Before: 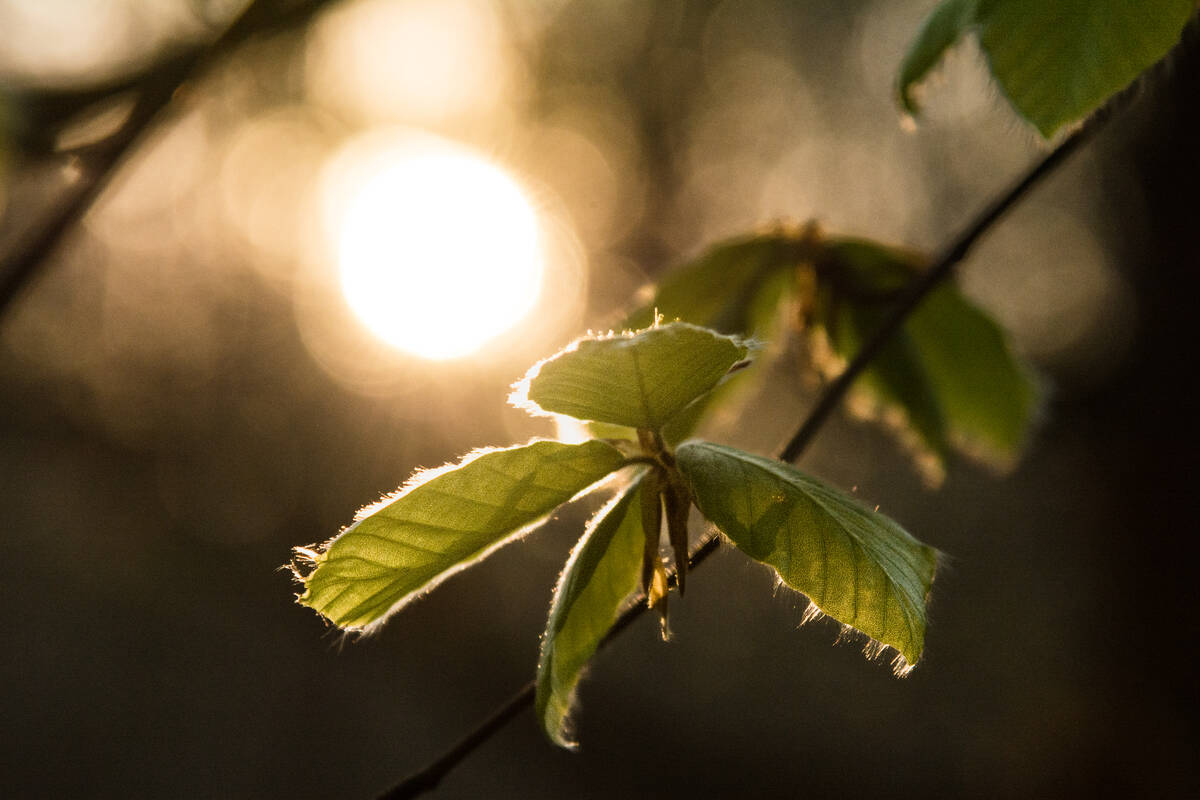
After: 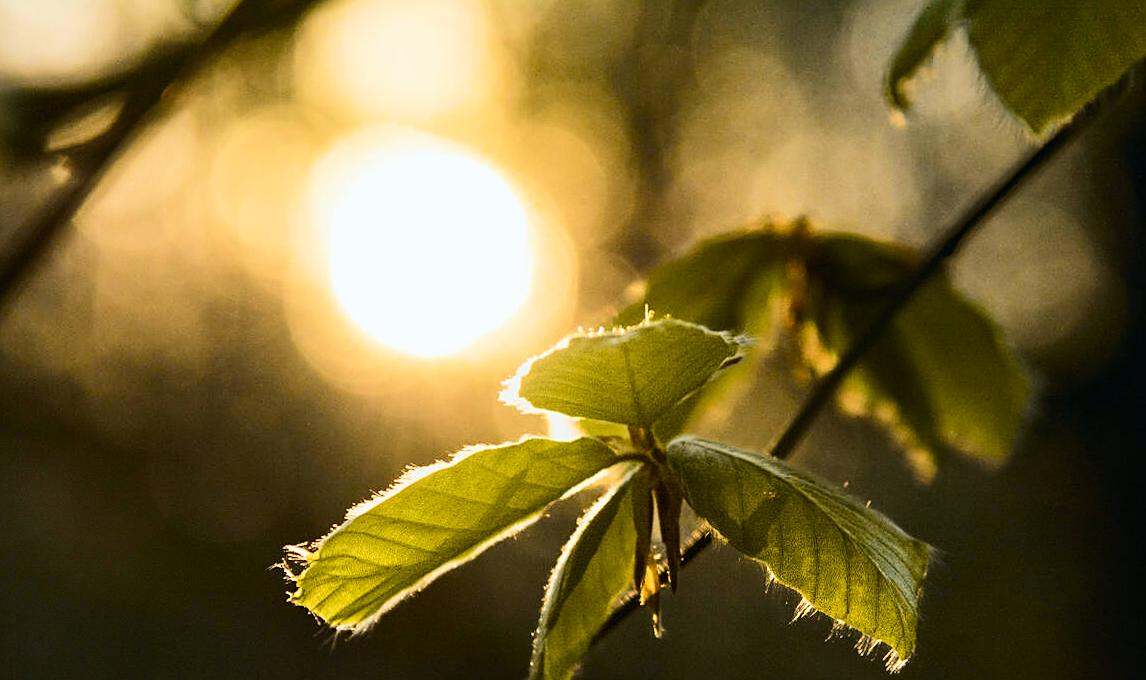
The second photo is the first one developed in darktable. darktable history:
sharpen: amount 0.5
tone curve: curves: ch0 [(0, 0) (0.071, 0.06) (0.253, 0.242) (0.437, 0.498) (0.55, 0.644) (0.657, 0.749) (0.823, 0.876) (1, 0.99)]; ch1 [(0, 0) (0.346, 0.307) (0.408, 0.369) (0.453, 0.457) (0.476, 0.489) (0.502, 0.493) (0.521, 0.515) (0.537, 0.531) (0.612, 0.641) (0.676, 0.728) (1, 1)]; ch2 [(0, 0) (0.346, 0.34) (0.434, 0.46) (0.485, 0.494) (0.5, 0.494) (0.511, 0.504) (0.537, 0.551) (0.579, 0.599) (0.625, 0.686) (1, 1)], color space Lab, independent channels, preserve colors none
crop and rotate: angle 0.321°, left 0.374%, right 3.306%, bottom 14.233%
